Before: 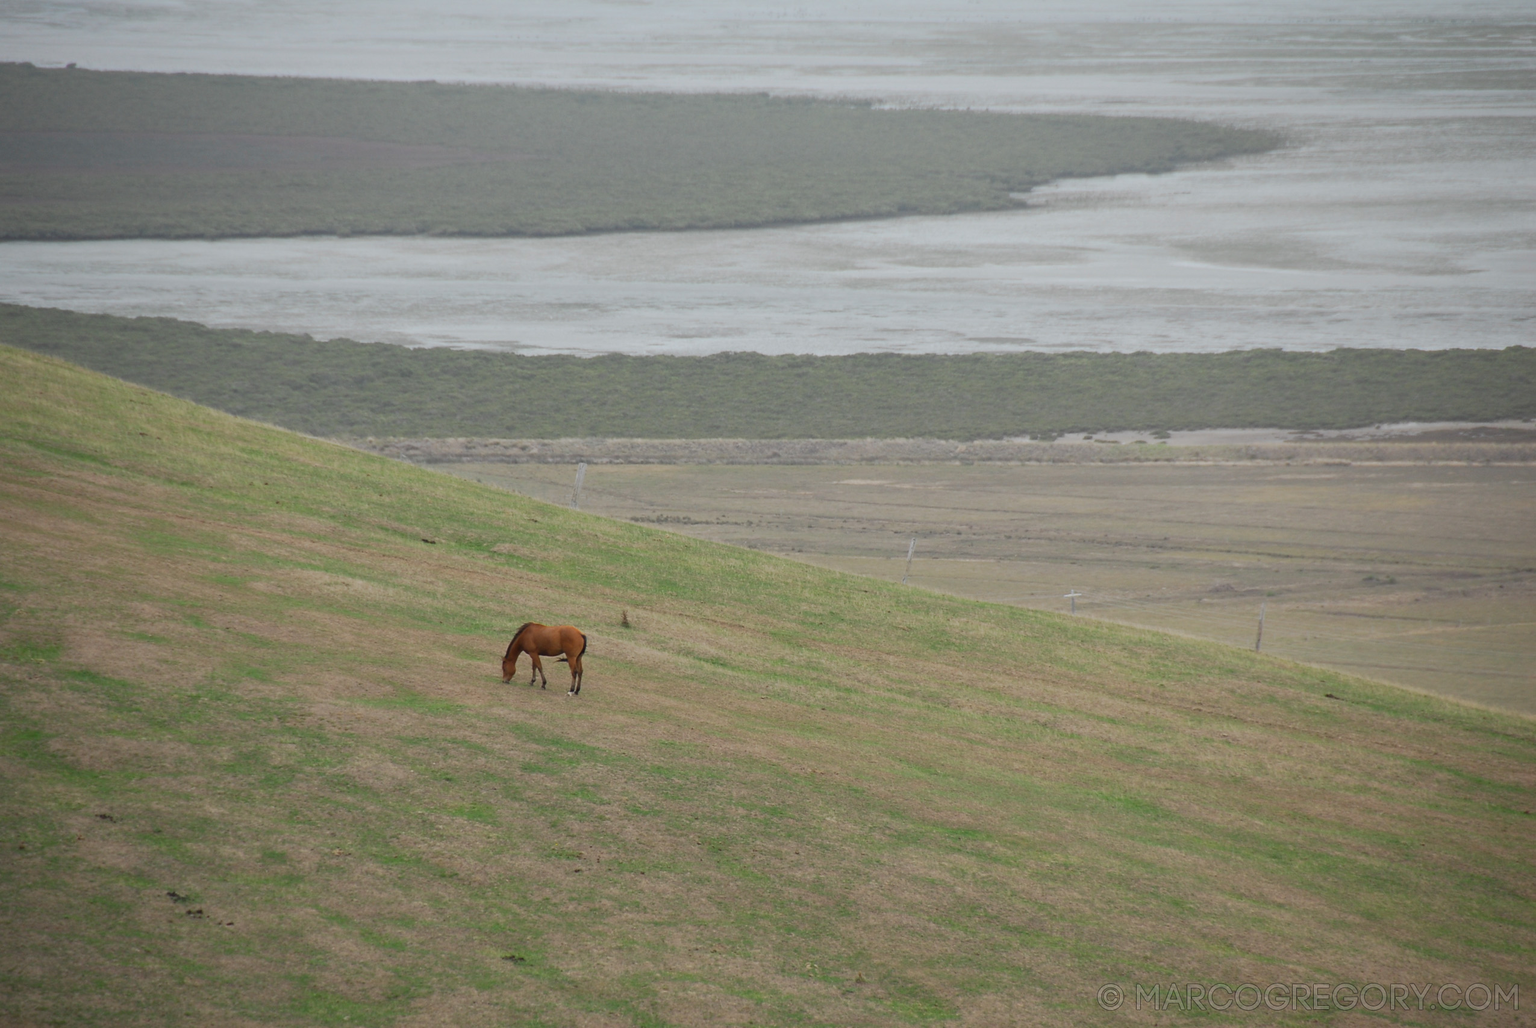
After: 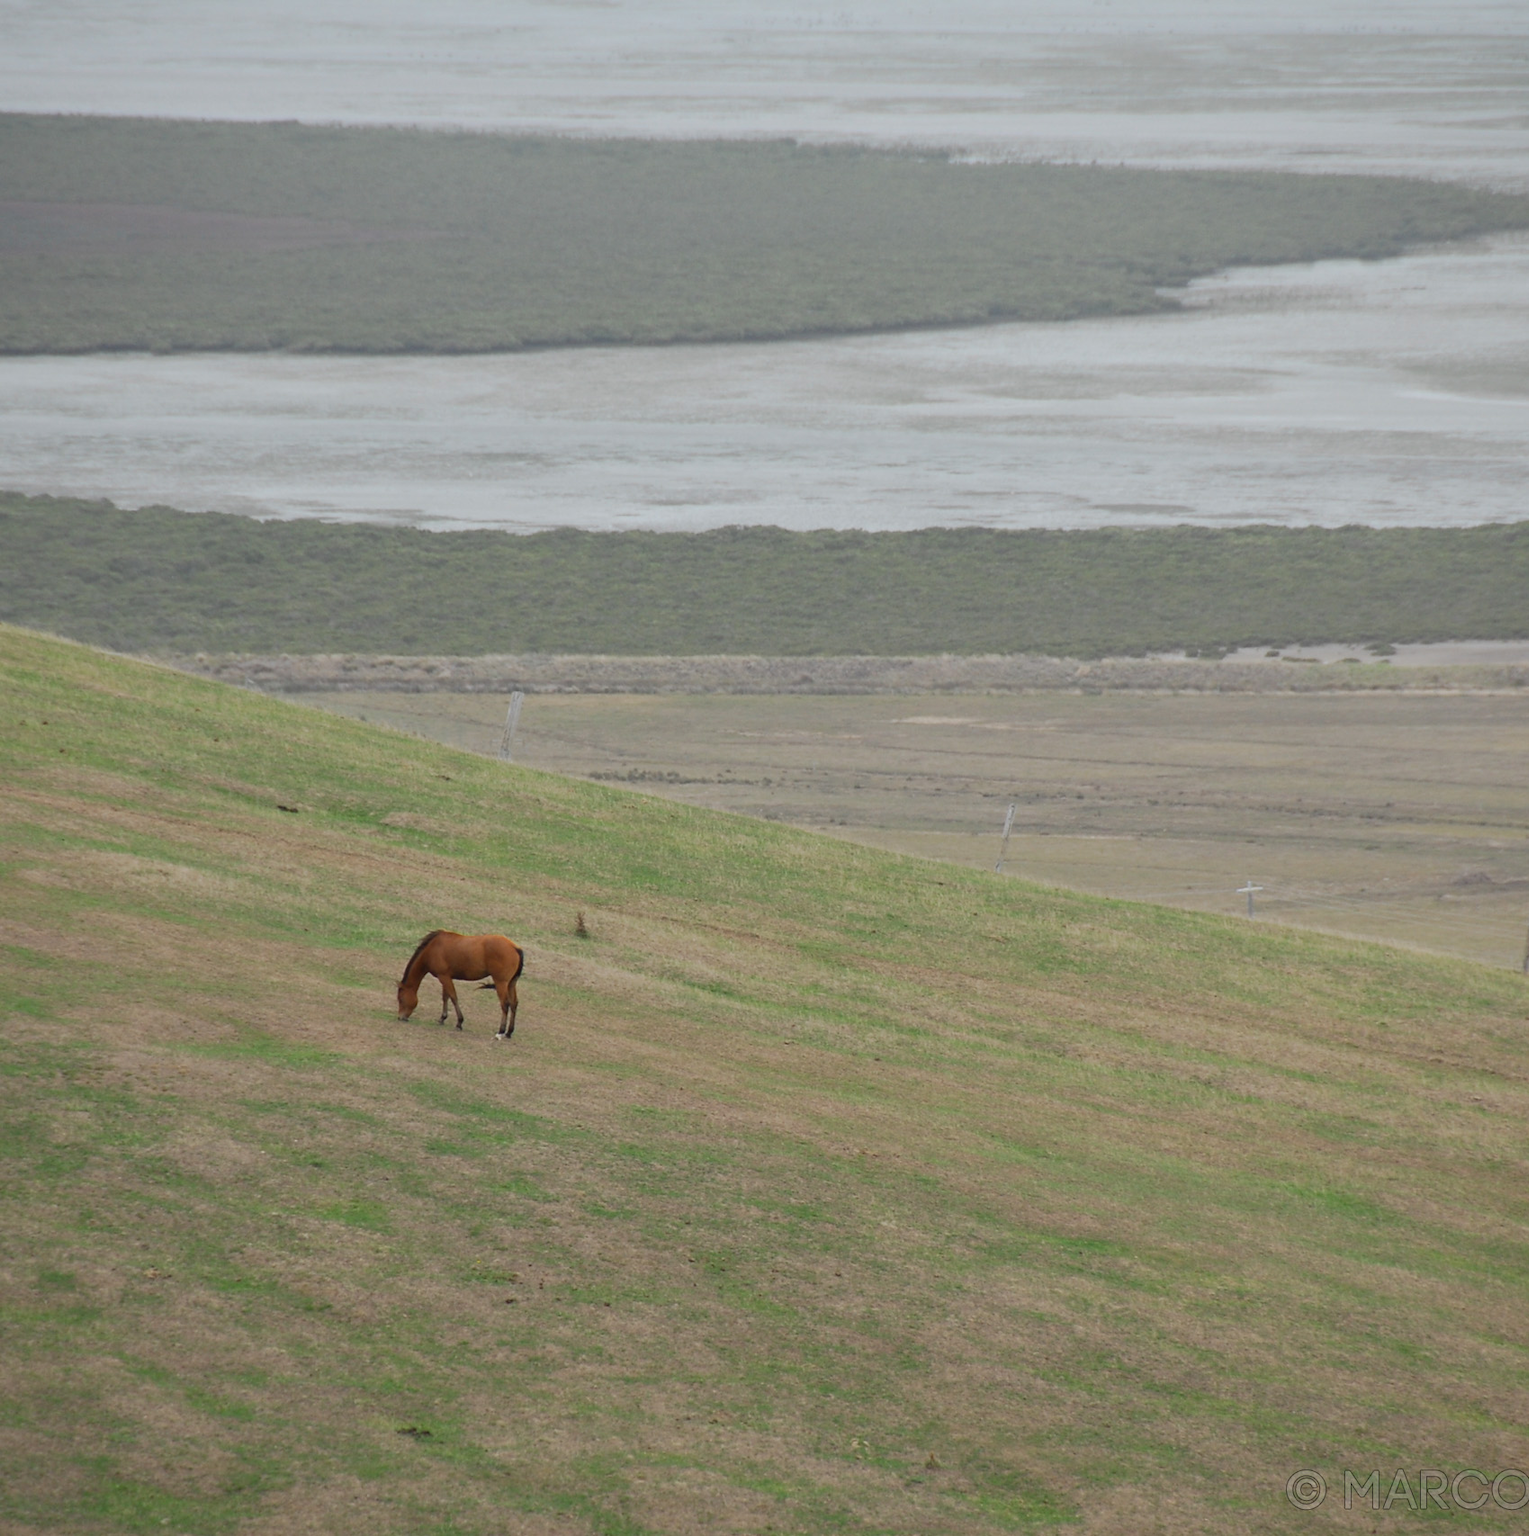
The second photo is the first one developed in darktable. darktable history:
crop and rotate: left 15.381%, right 17.928%
